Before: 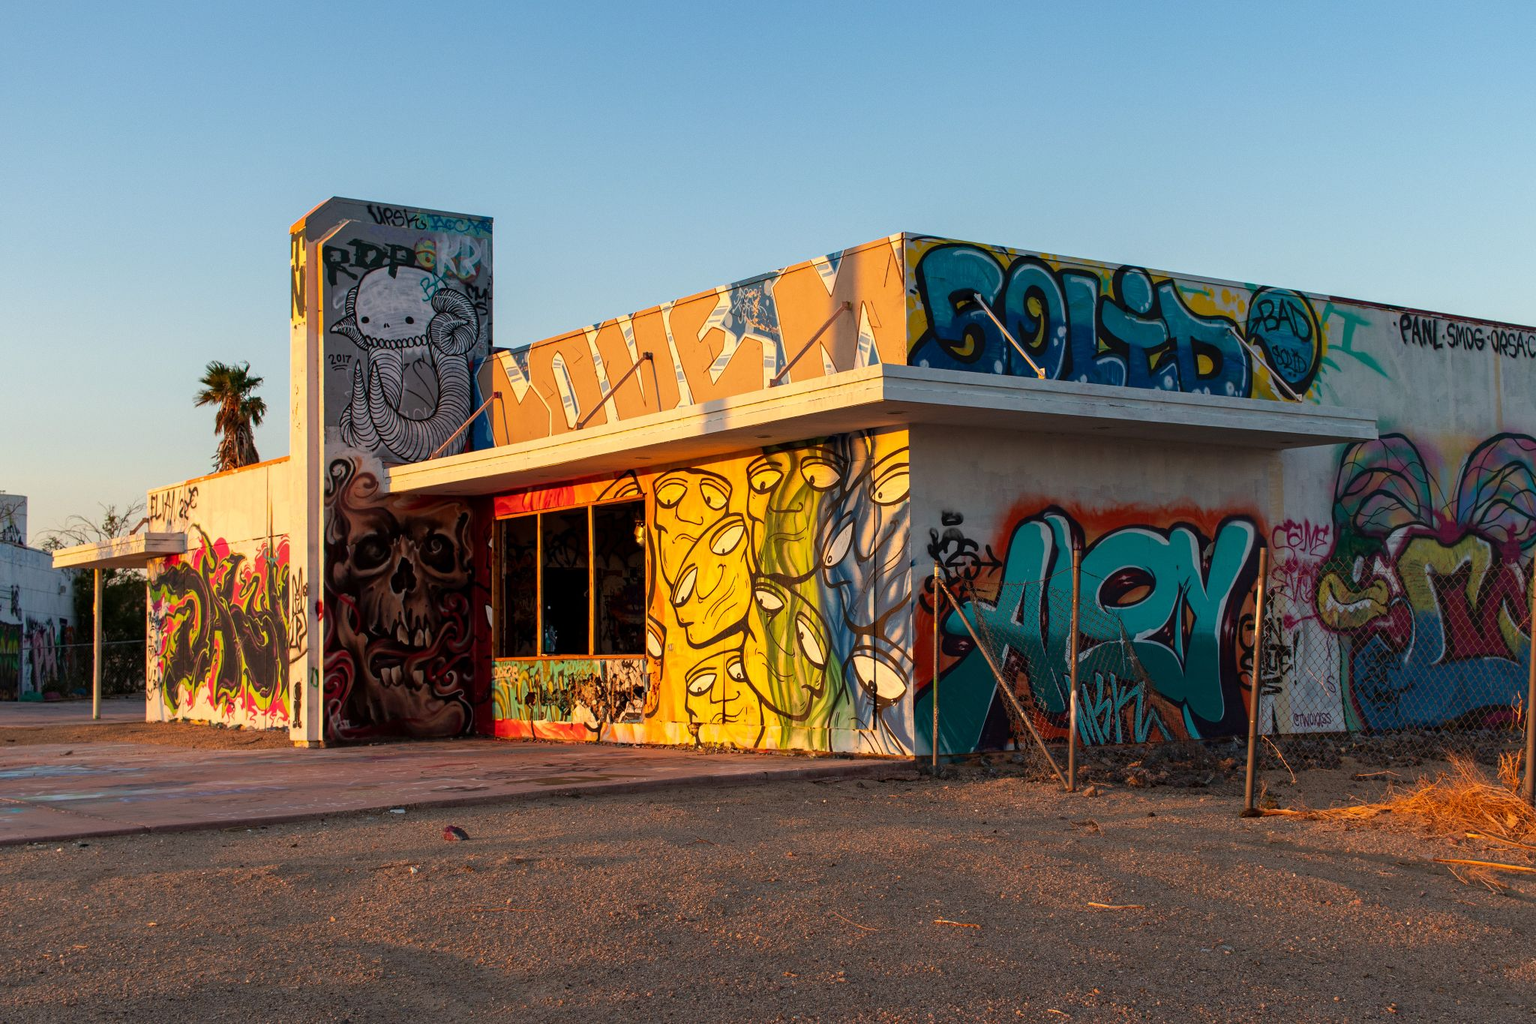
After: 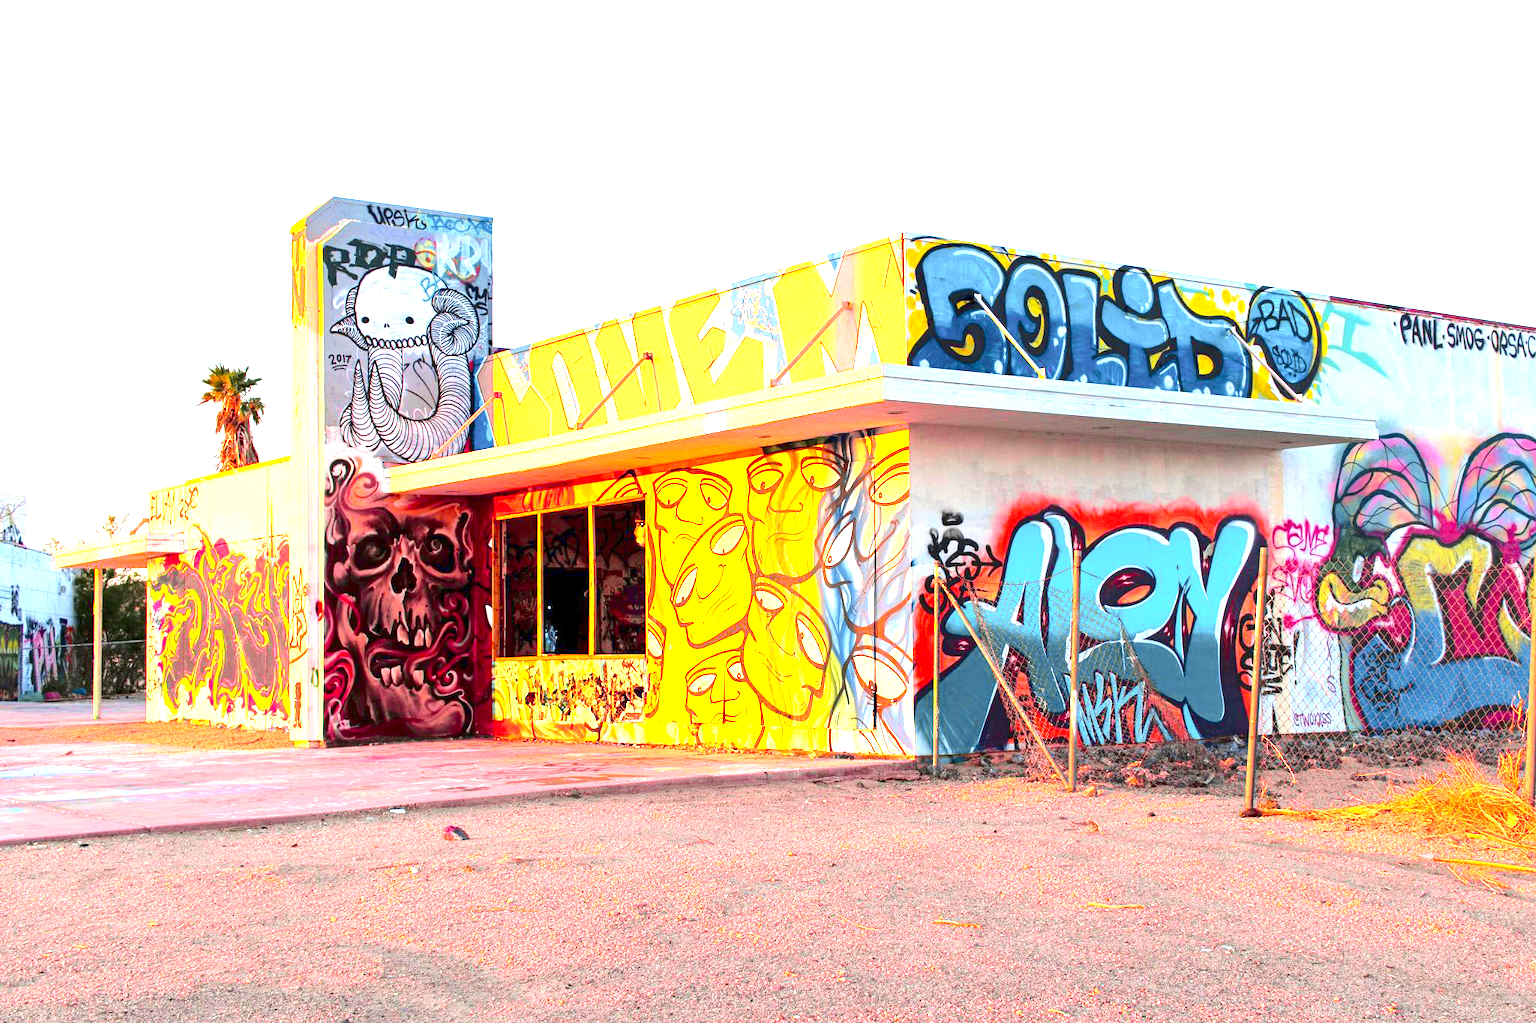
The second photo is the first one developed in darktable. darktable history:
tone curve: curves: ch0 [(0, 0) (0.23, 0.189) (0.486, 0.52) (0.822, 0.825) (0.994, 0.955)]; ch1 [(0, 0) (0.226, 0.261) (0.379, 0.442) (0.469, 0.468) (0.495, 0.498) (0.514, 0.509) (0.561, 0.603) (0.59, 0.656) (1, 1)]; ch2 [(0, 0) (0.269, 0.299) (0.459, 0.43) (0.498, 0.5) (0.523, 0.52) (0.586, 0.569) (0.635, 0.617) (0.659, 0.681) (0.718, 0.764) (1, 1)], color space Lab, independent channels, preserve colors none
exposure: exposure 3 EV, compensate highlight preservation false
